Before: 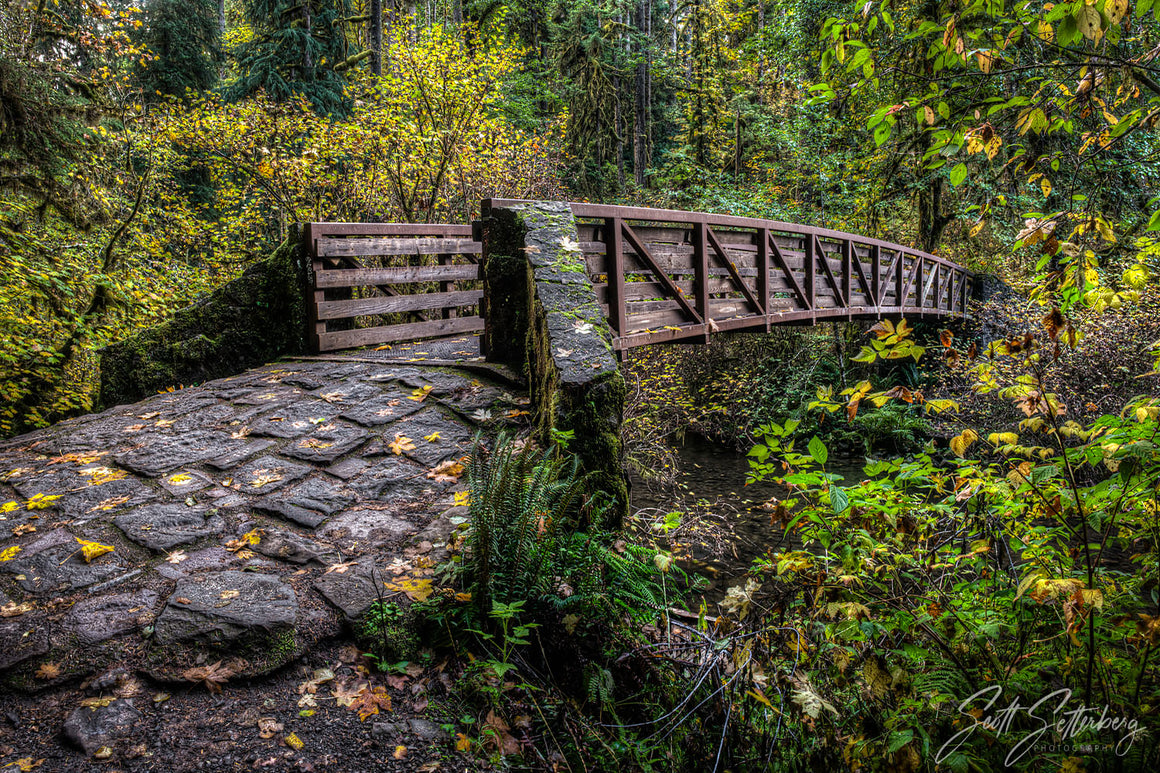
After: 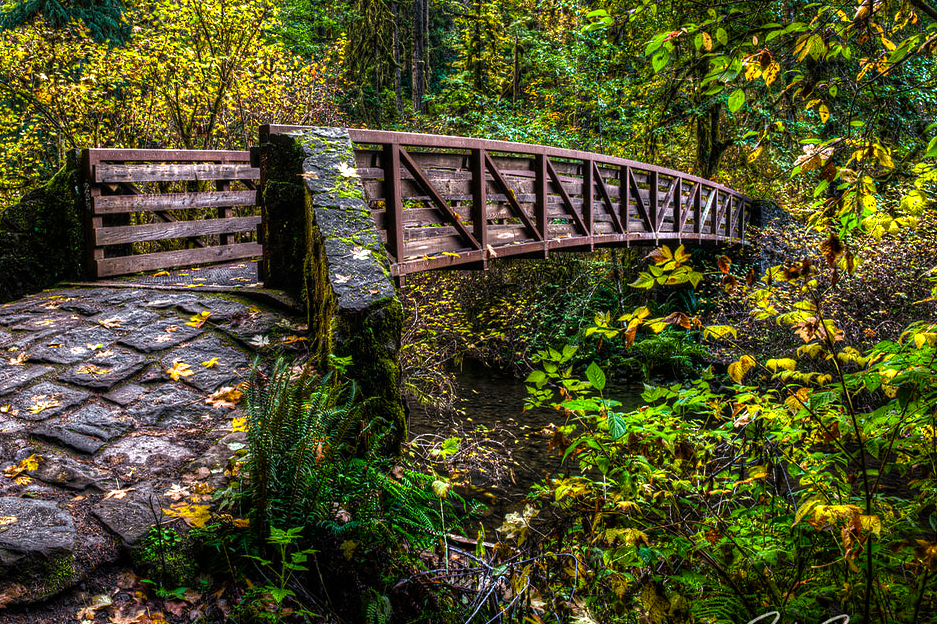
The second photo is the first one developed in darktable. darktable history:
crop: left 19.159%, top 9.58%, bottom 9.58%
color balance rgb: linear chroma grading › global chroma 16.62%, perceptual saturation grading › highlights -8.63%, perceptual saturation grading › mid-tones 18.66%, perceptual saturation grading › shadows 28.49%, perceptual brilliance grading › highlights 14.22%, perceptual brilliance grading › shadows -18.96%, global vibrance 27.71%
